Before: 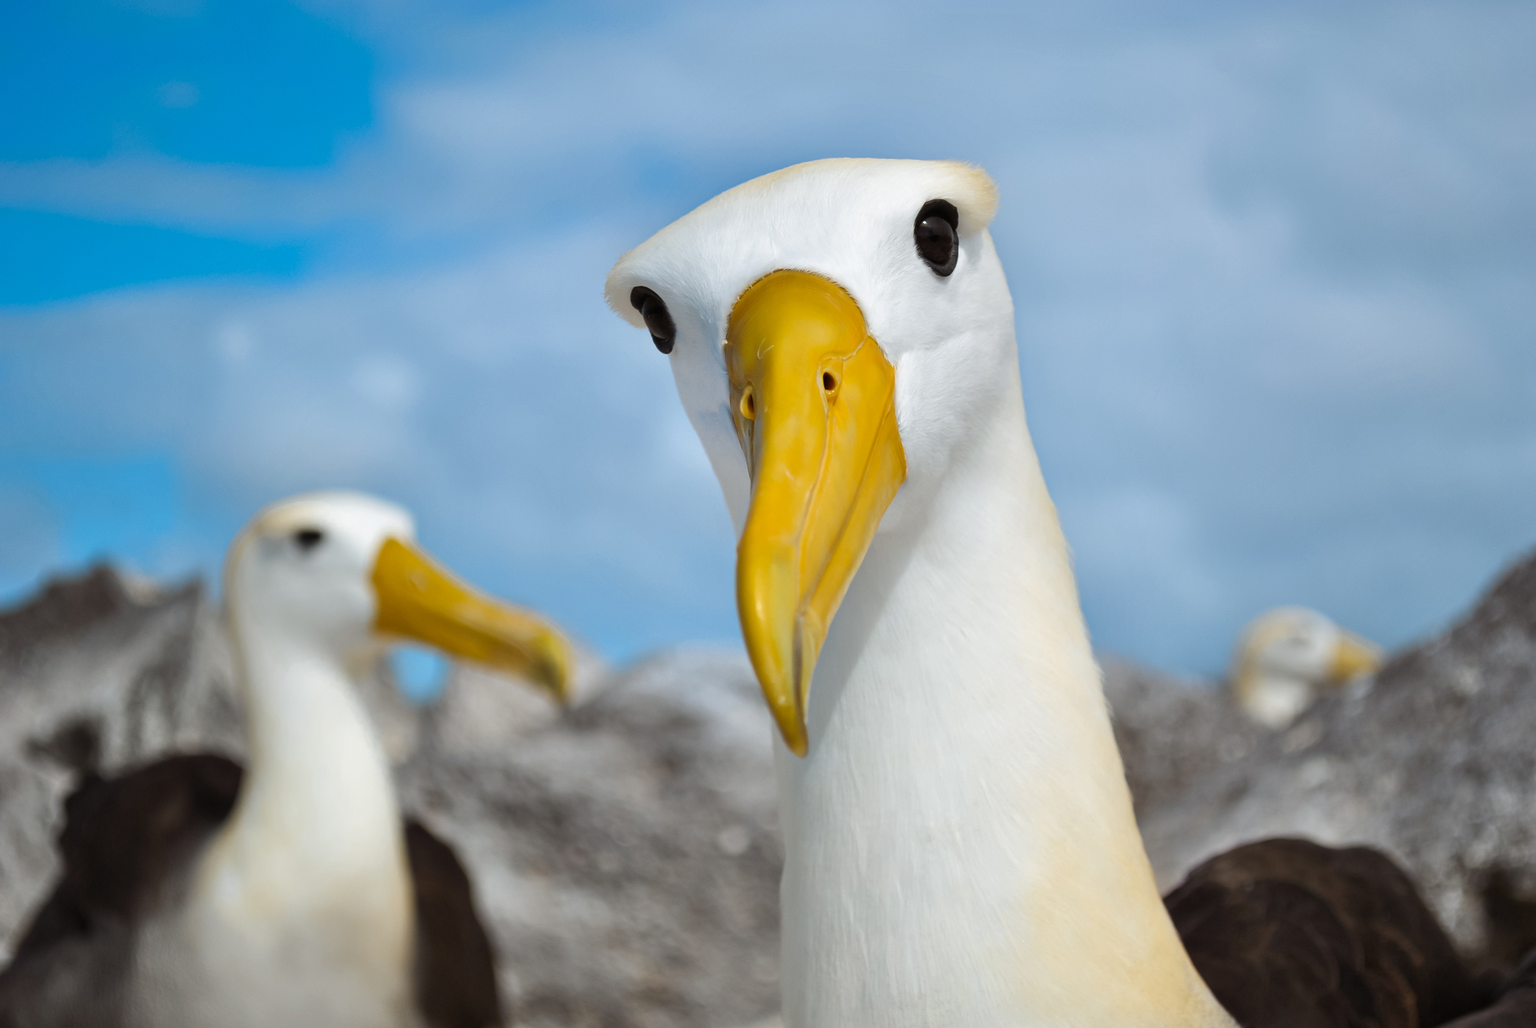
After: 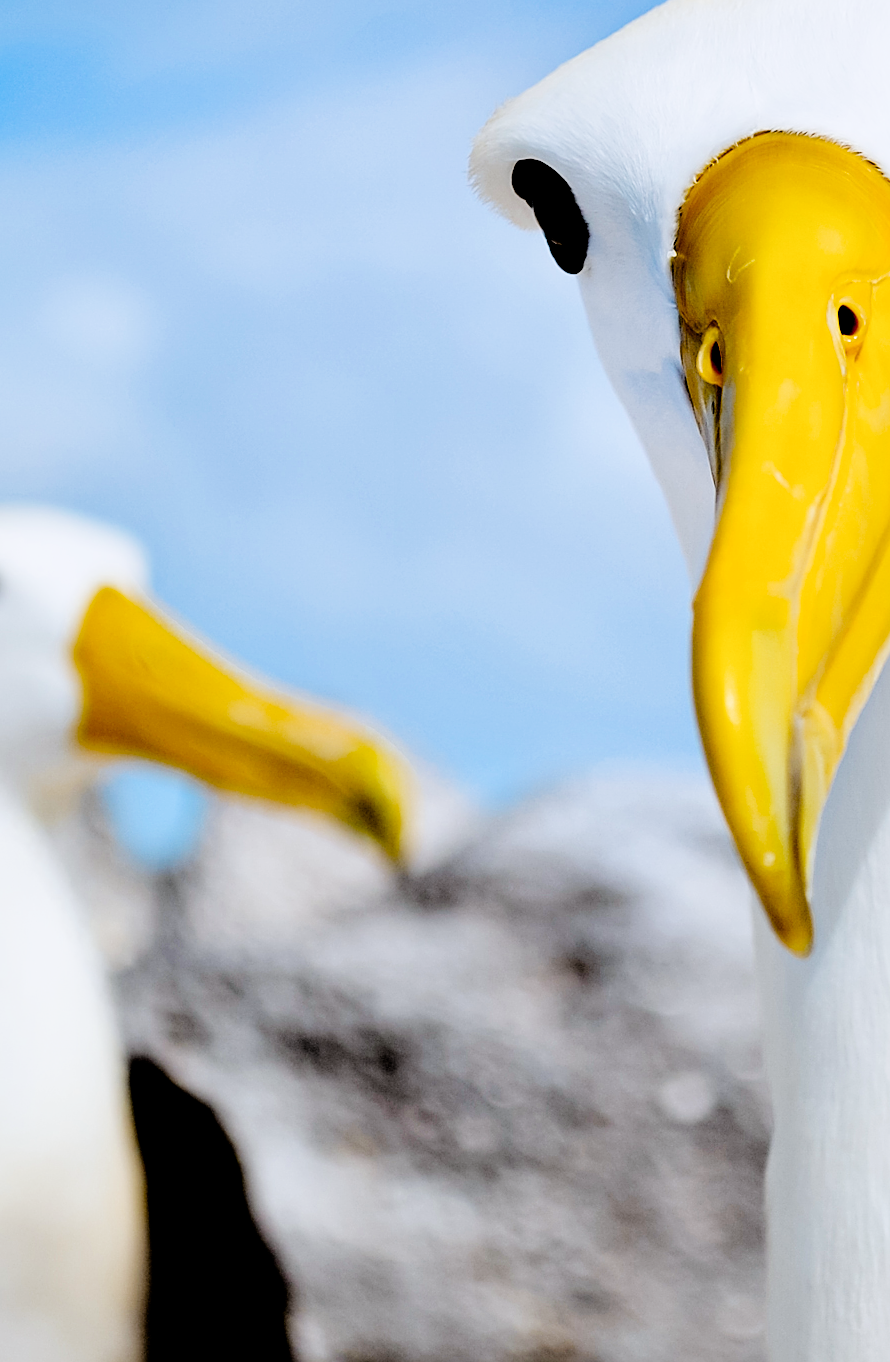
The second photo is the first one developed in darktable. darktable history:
exposure: black level correction 0.041, exposure 0.499 EV, compensate exposure bias true, compensate highlight preservation false
filmic rgb: black relative exposure -3.32 EV, white relative exposure 3.46 EV, threshold 2.96 EV, hardness 2.36, contrast 1.103, iterations of high-quality reconstruction 0, enable highlight reconstruction true
crop and rotate: left 21.349%, top 18.722%, right 44.393%, bottom 3.002%
tone curve: curves: ch0 [(0, 0) (0.004, 0.001) (0.133, 0.112) (0.325, 0.362) (0.832, 0.893) (1, 1)], preserve colors none
color calibration: illuminant as shot in camera, x 0.358, y 0.373, temperature 4628.91 K
sharpen: on, module defaults
